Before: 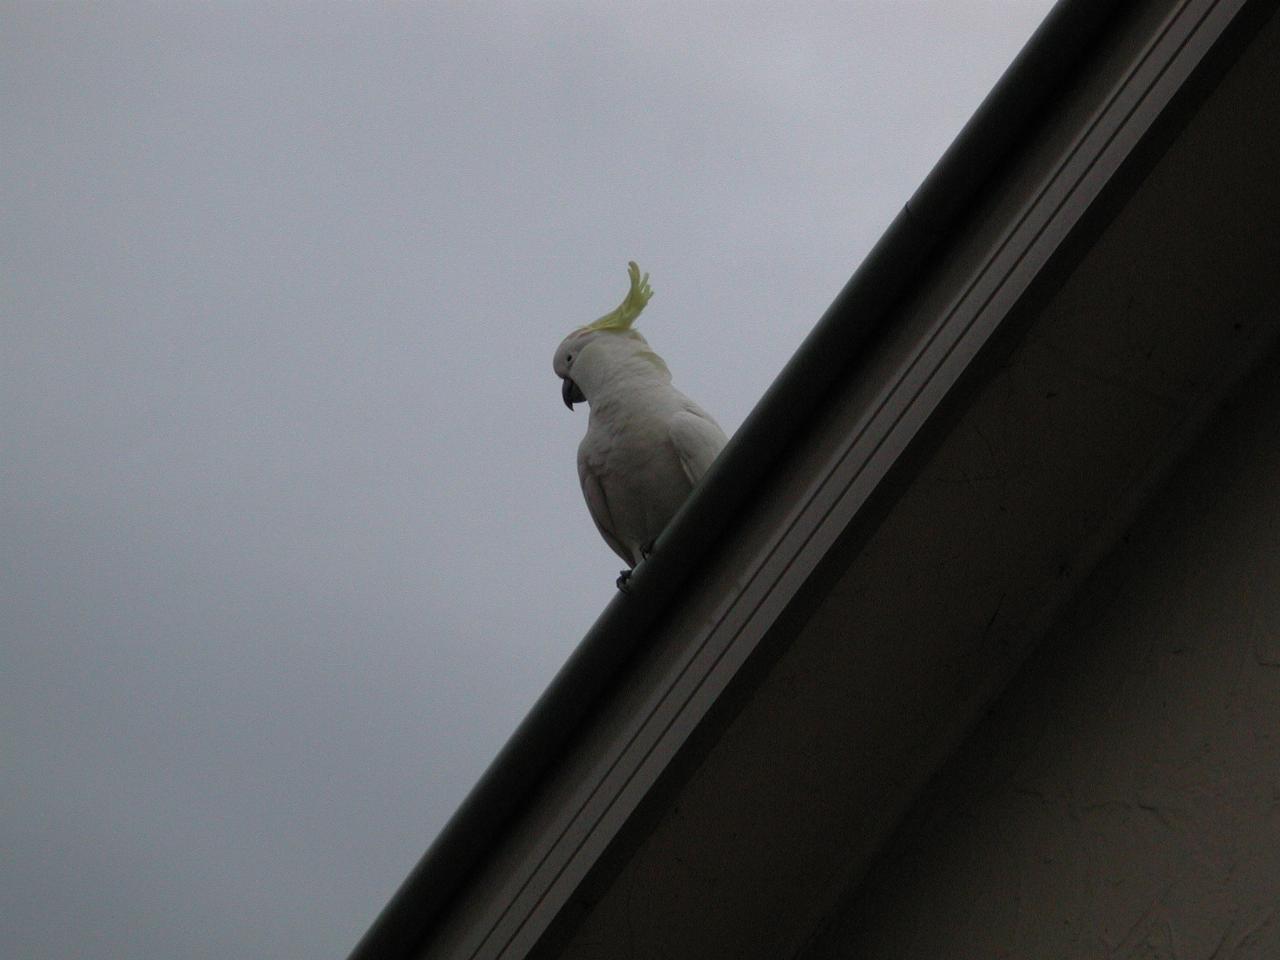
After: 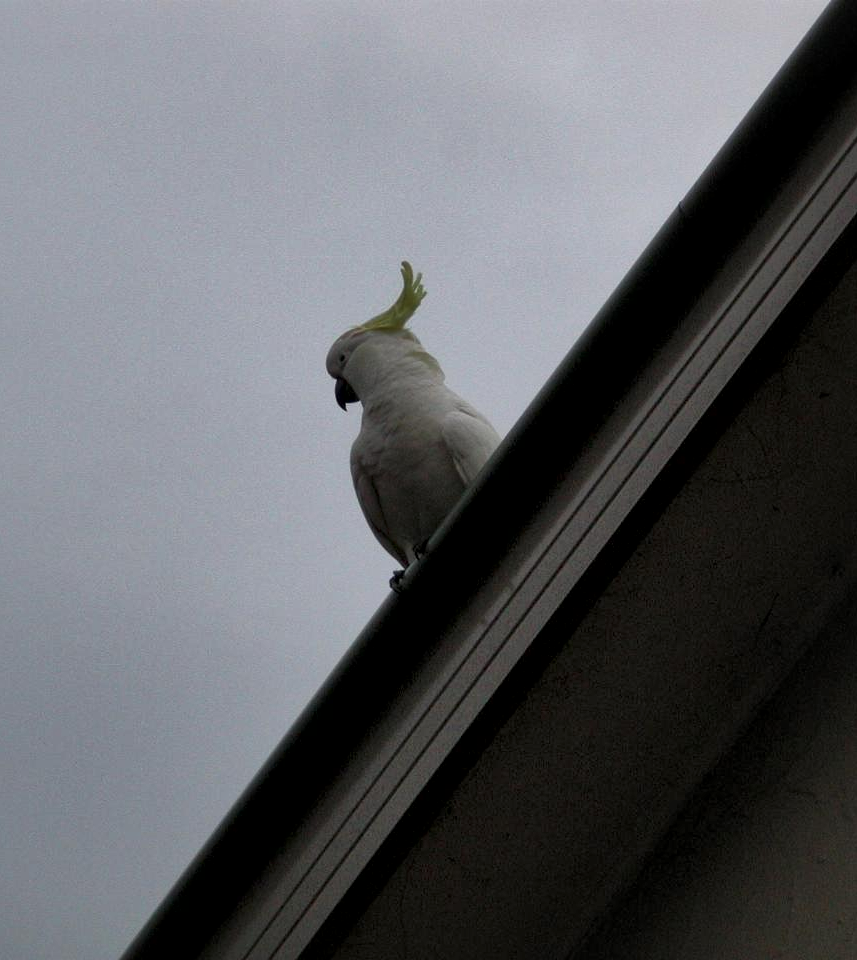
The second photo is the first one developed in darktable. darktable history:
local contrast: mode bilateral grid, contrast 70, coarseness 75, detail 180%, midtone range 0.2
tone equalizer: edges refinement/feathering 500, mask exposure compensation -1.57 EV, preserve details no
crop and rotate: left 17.773%, right 15.212%
